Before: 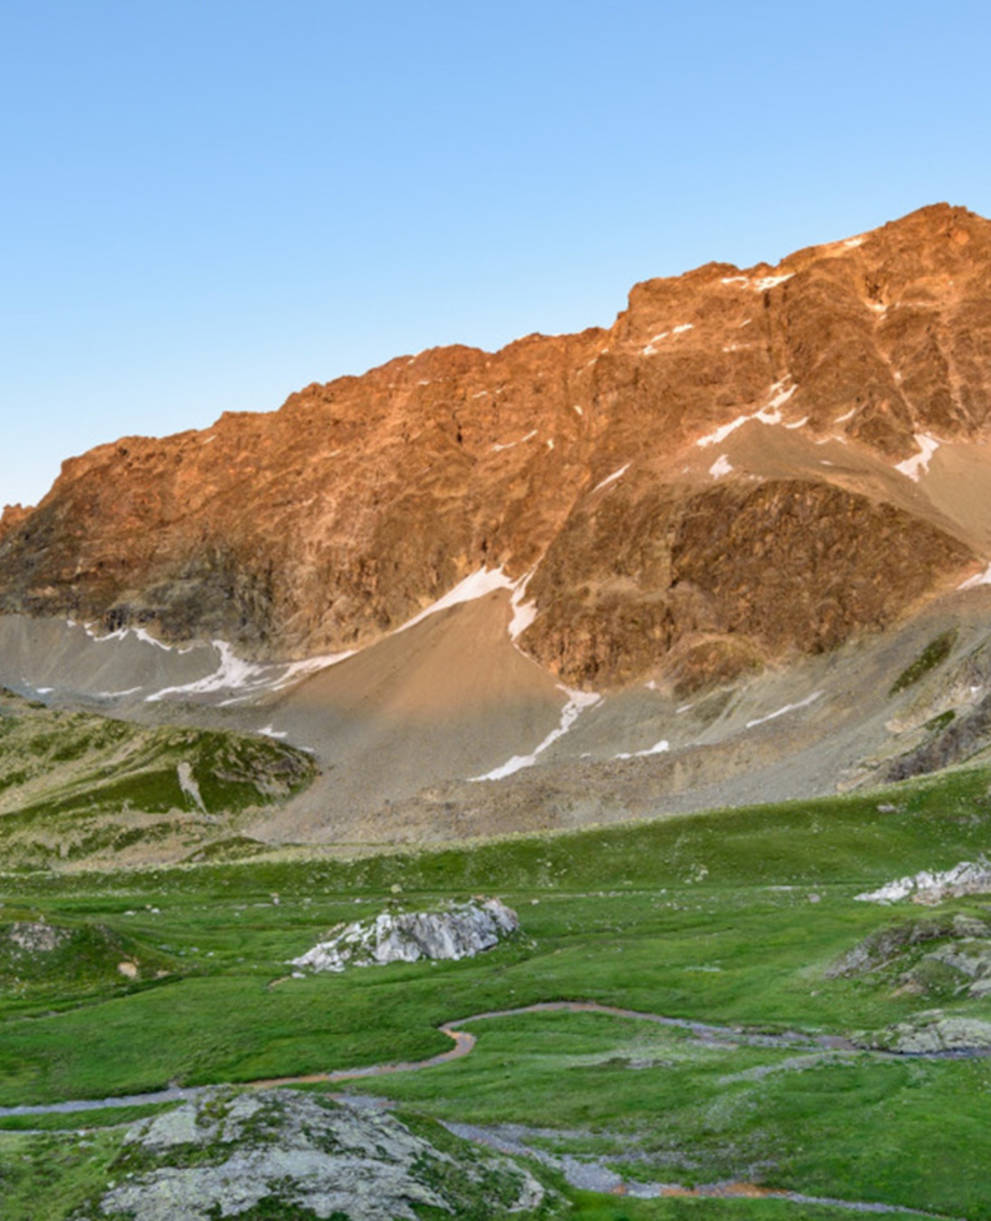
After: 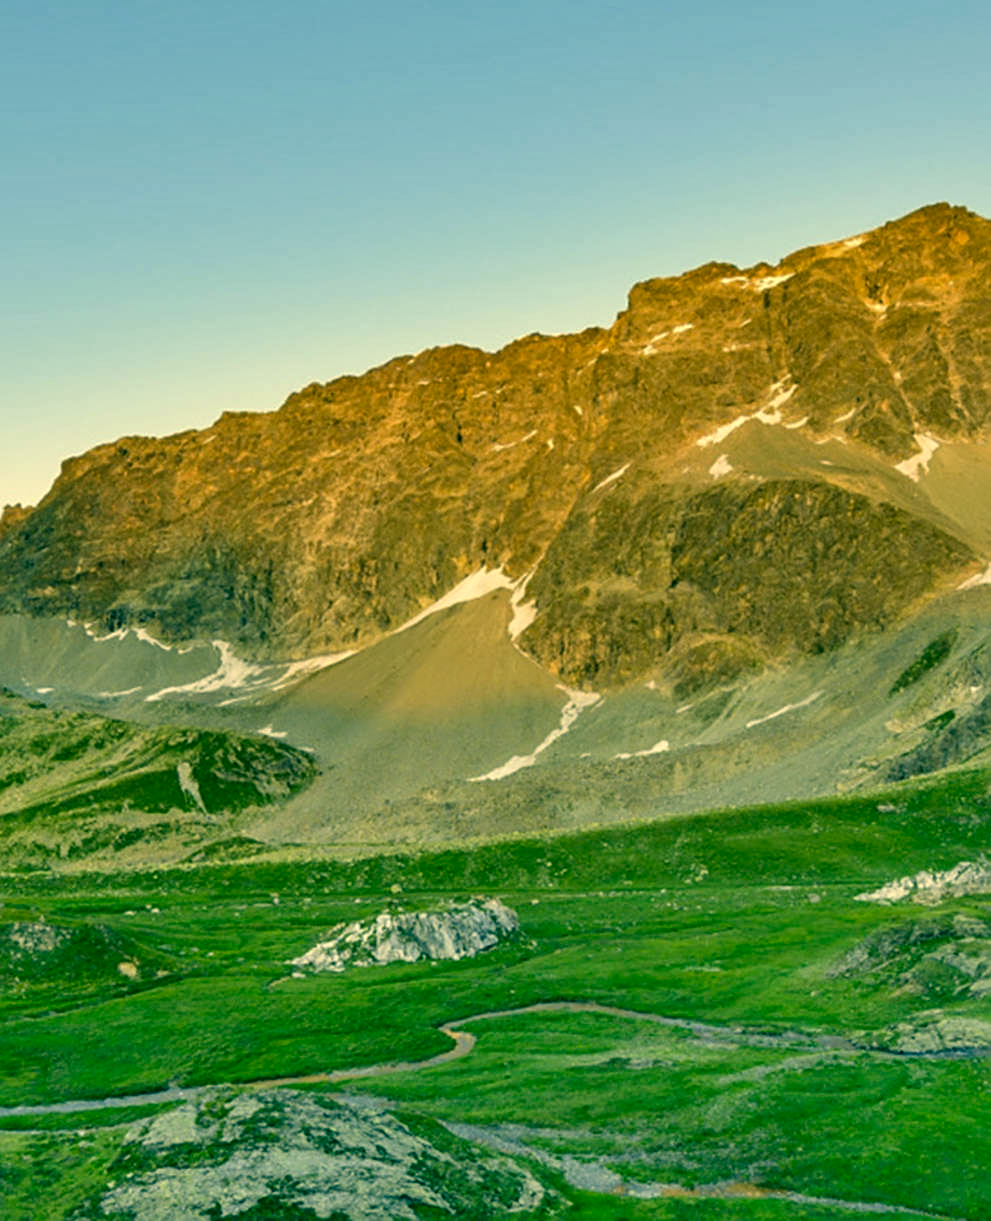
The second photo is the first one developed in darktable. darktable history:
color correction: highlights a* 1.83, highlights b* 34.02, shadows a* -36.68, shadows b* -5.48
shadows and highlights: soften with gaussian
sharpen: on, module defaults
